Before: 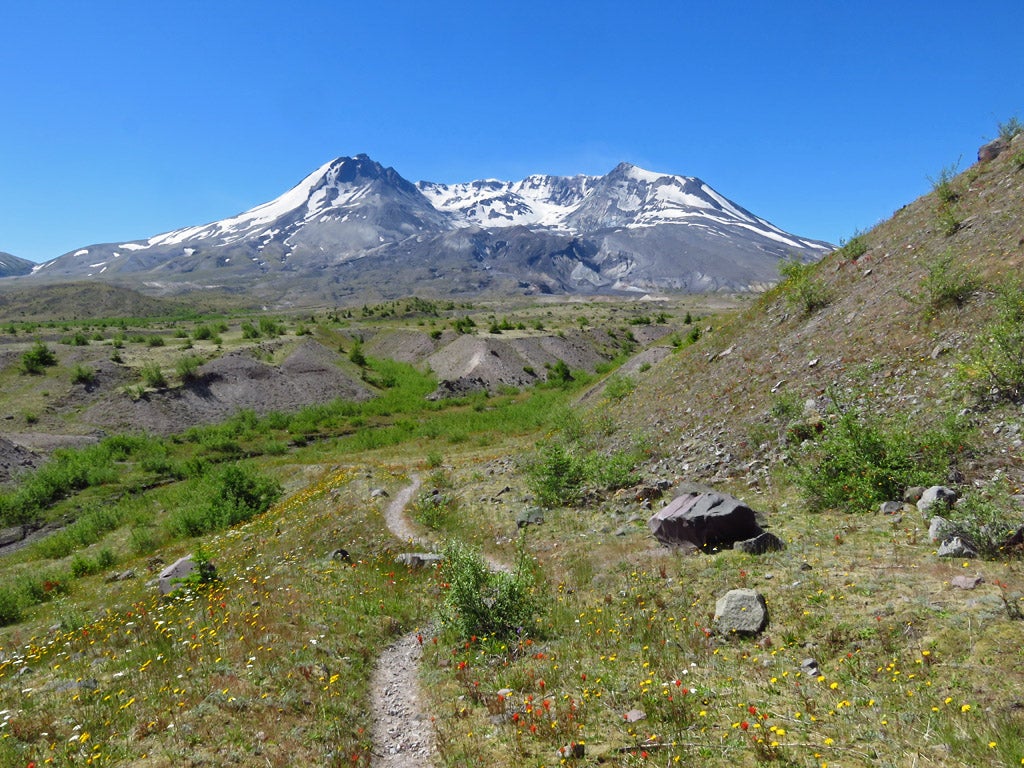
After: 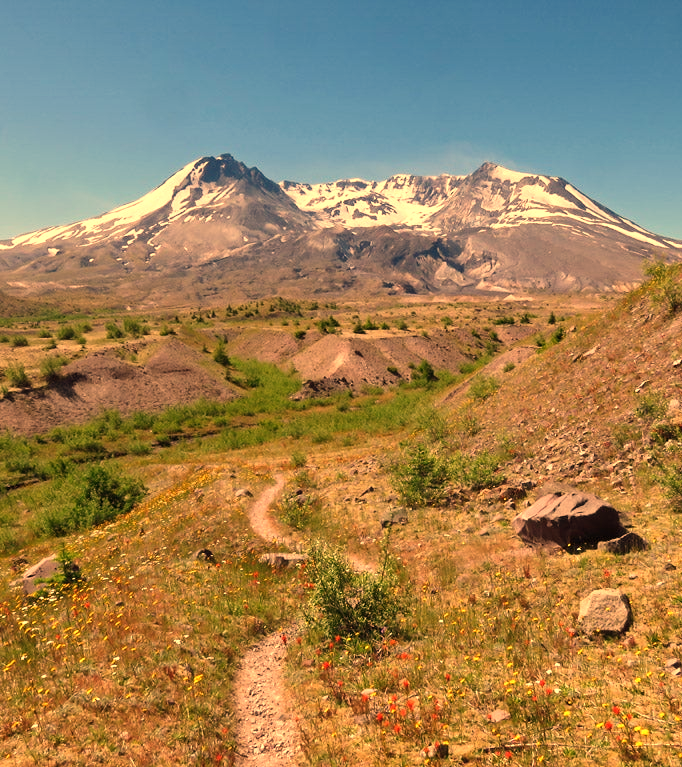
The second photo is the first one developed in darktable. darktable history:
color balance rgb: shadows lift › luminance -10%, highlights gain › luminance 10%, saturation formula JzAzBz (2021)
white balance: red 1.467, blue 0.684
crop and rotate: left 13.342%, right 19.991%
